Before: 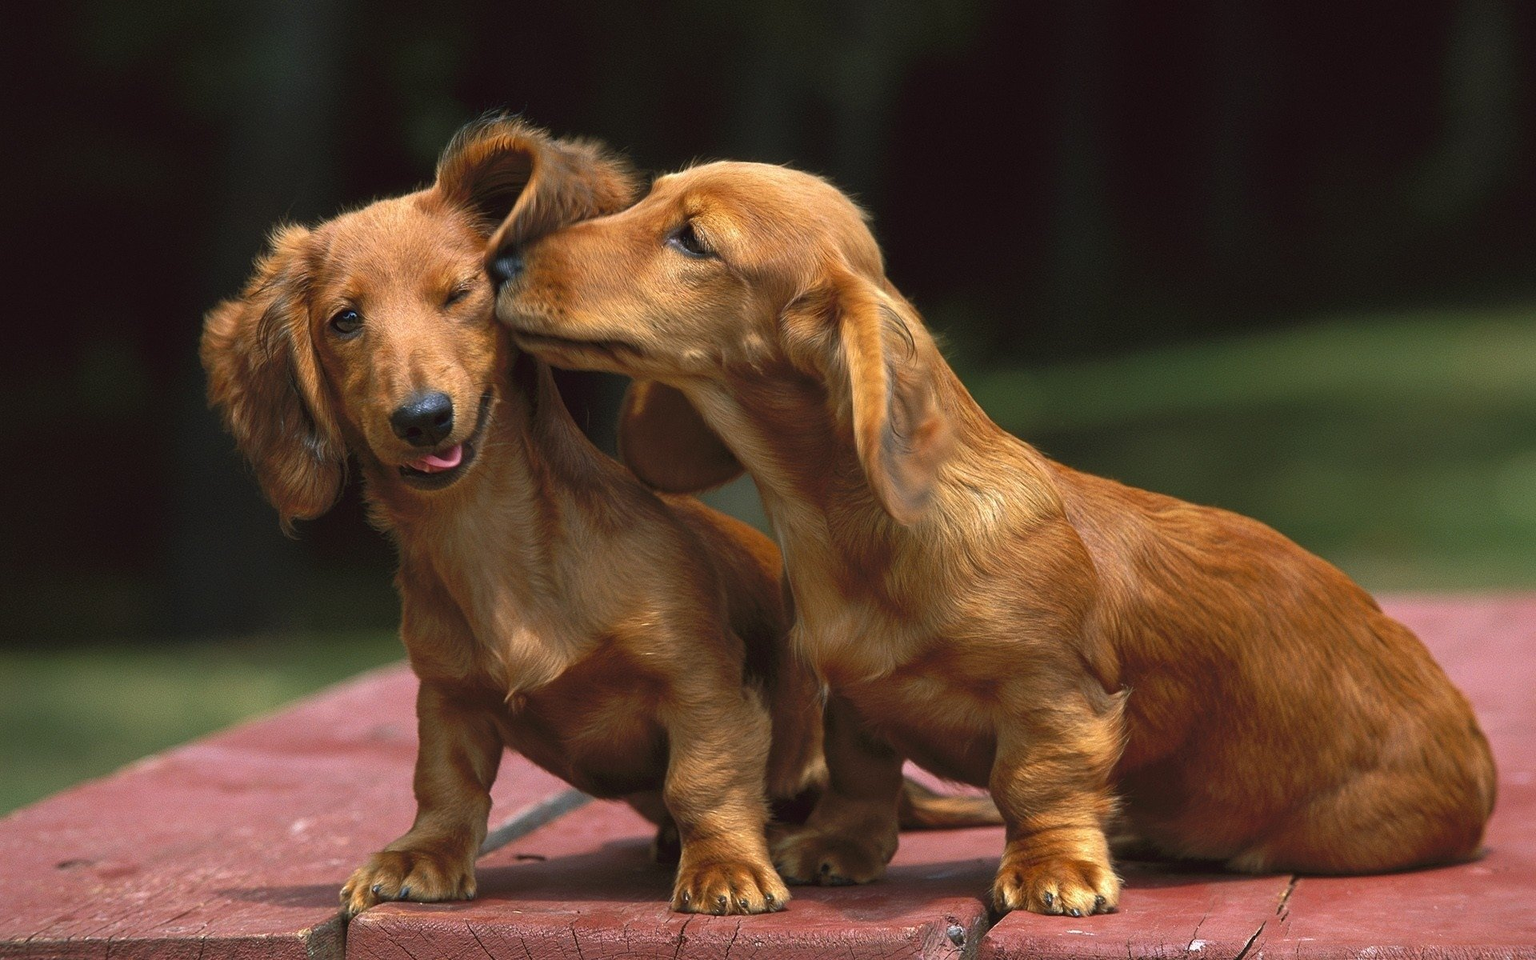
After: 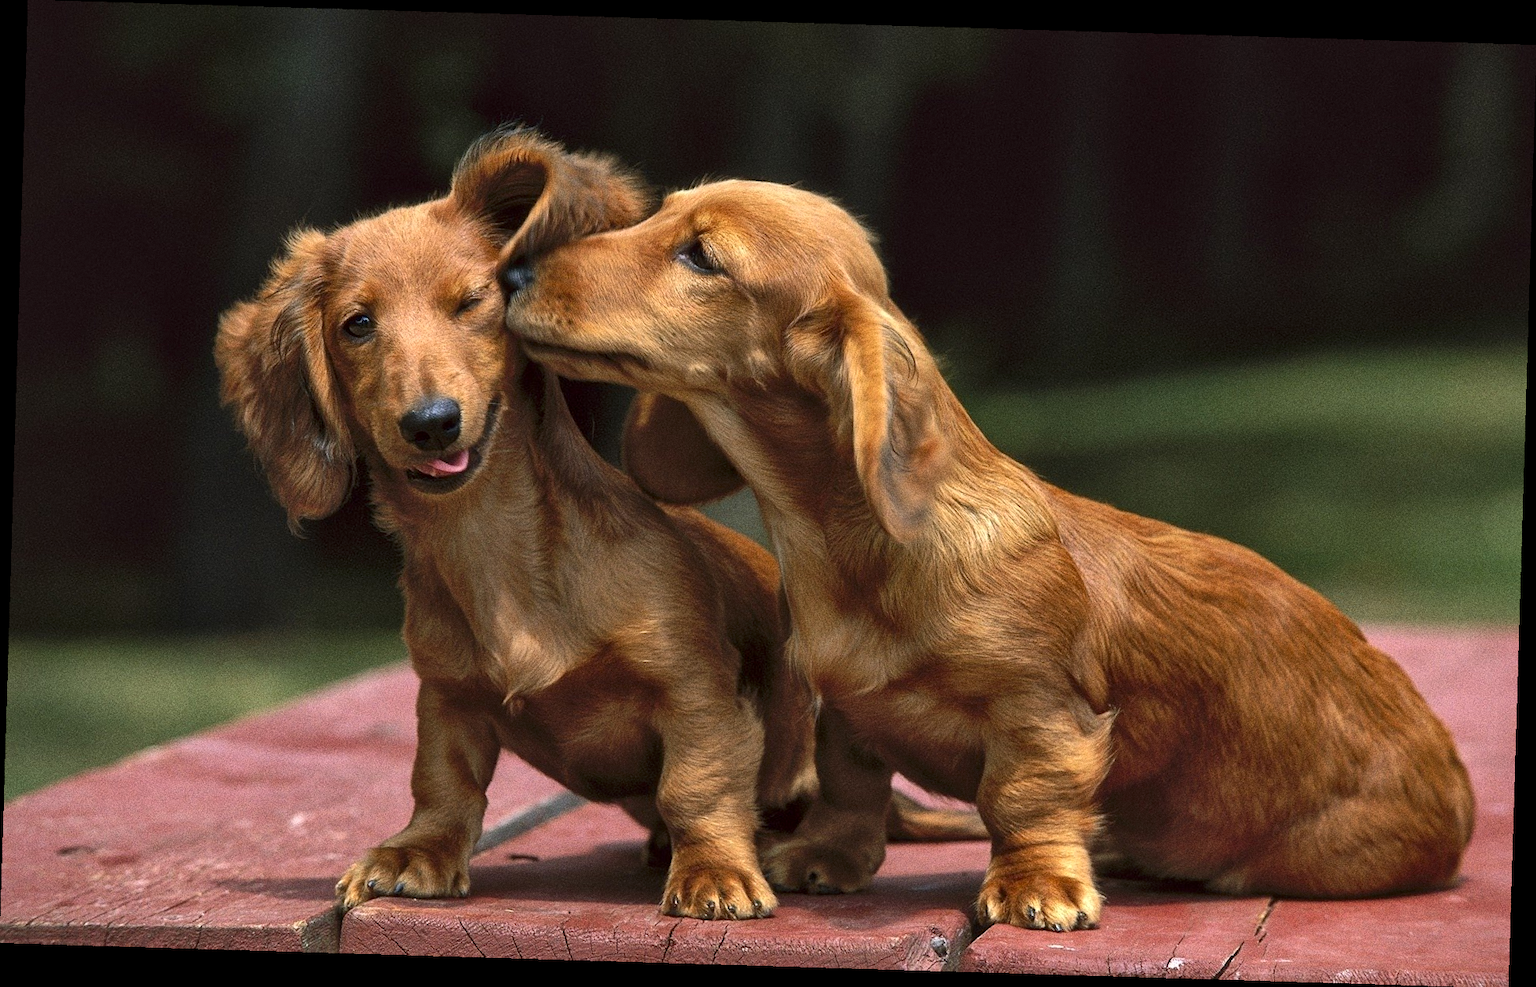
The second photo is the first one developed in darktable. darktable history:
rotate and perspective: rotation 1.72°, automatic cropping off
local contrast: mode bilateral grid, contrast 20, coarseness 50, detail 150%, midtone range 0.2
grain: coarseness 0.09 ISO, strength 40%
